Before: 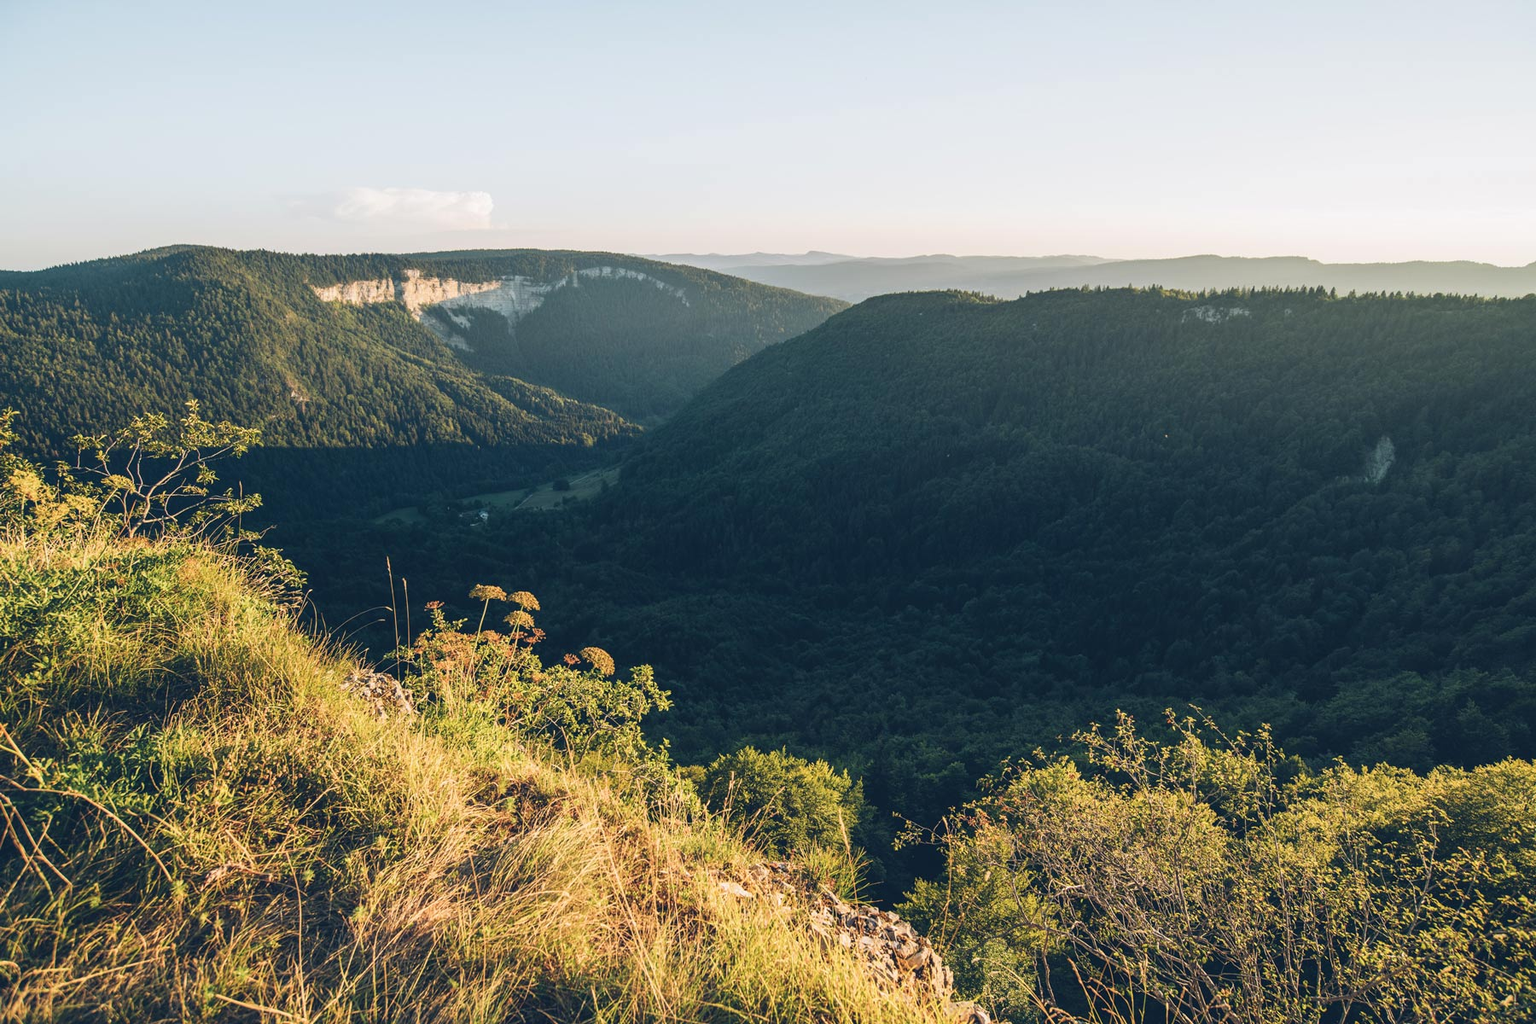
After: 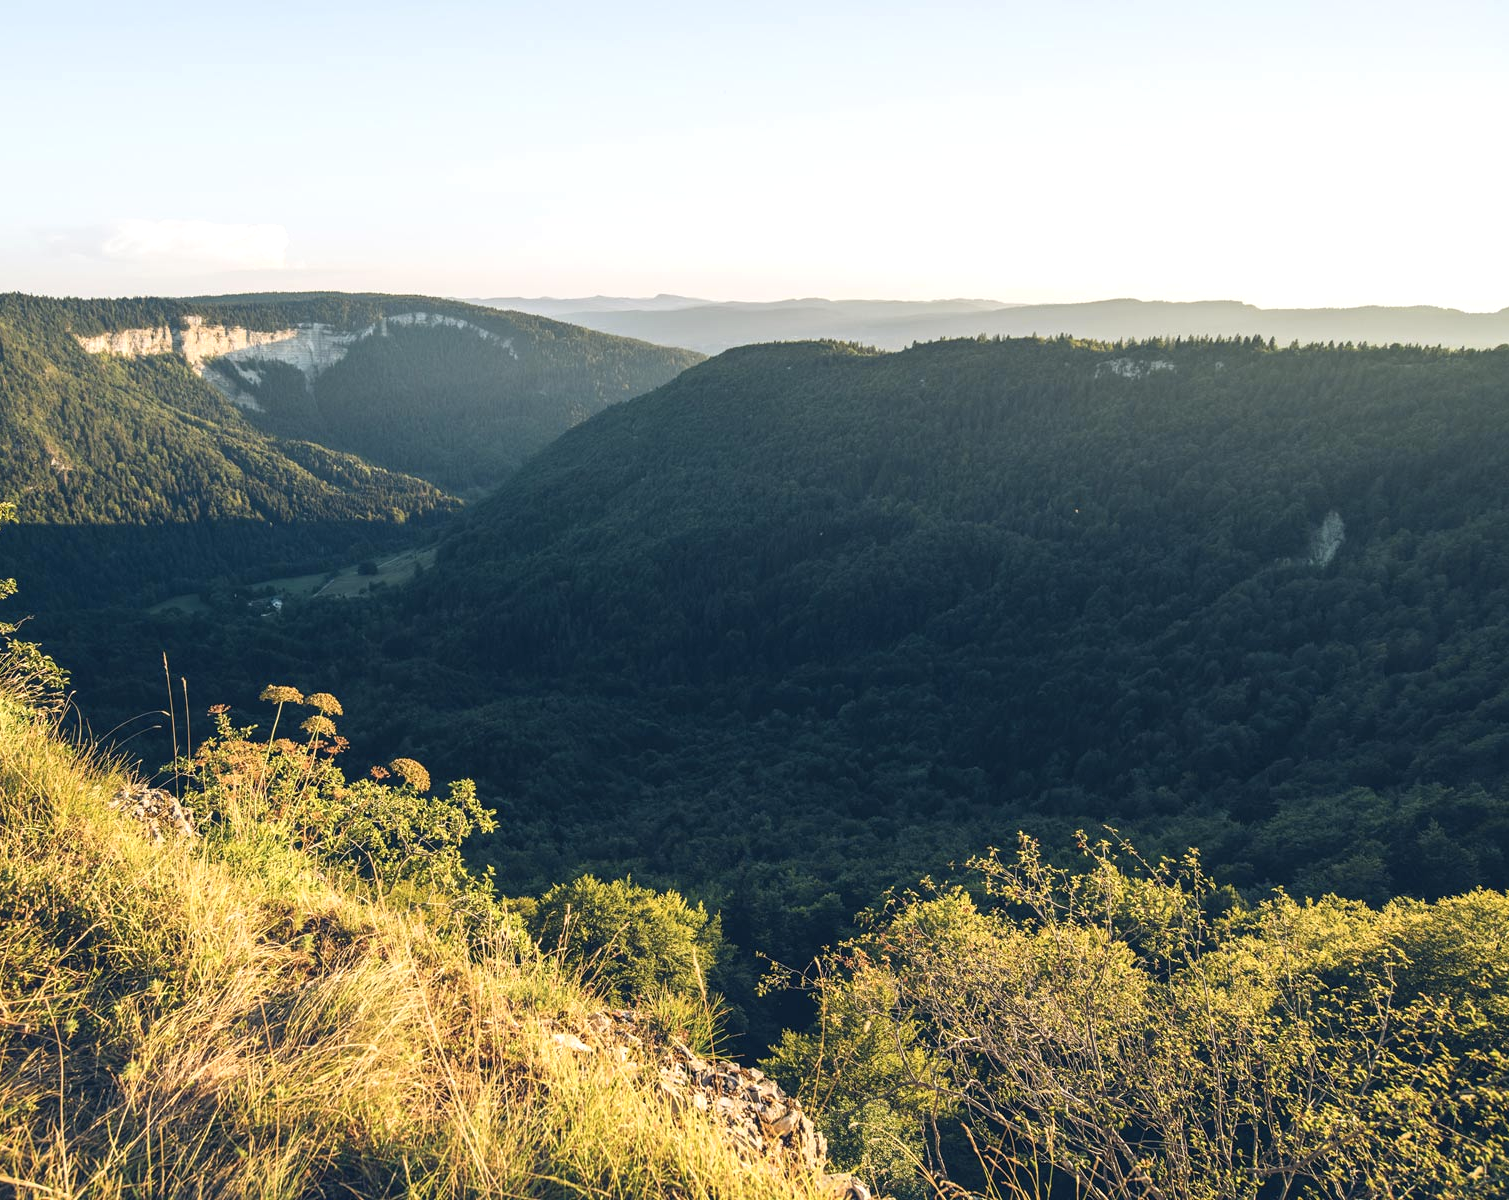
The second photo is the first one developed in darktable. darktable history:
crop: left 16.145%
exposure: black level correction 0.001, exposure 0.3 EV, compensate highlight preservation false
color contrast: green-magenta contrast 0.81
levels: levels [0.016, 0.5, 0.996]
